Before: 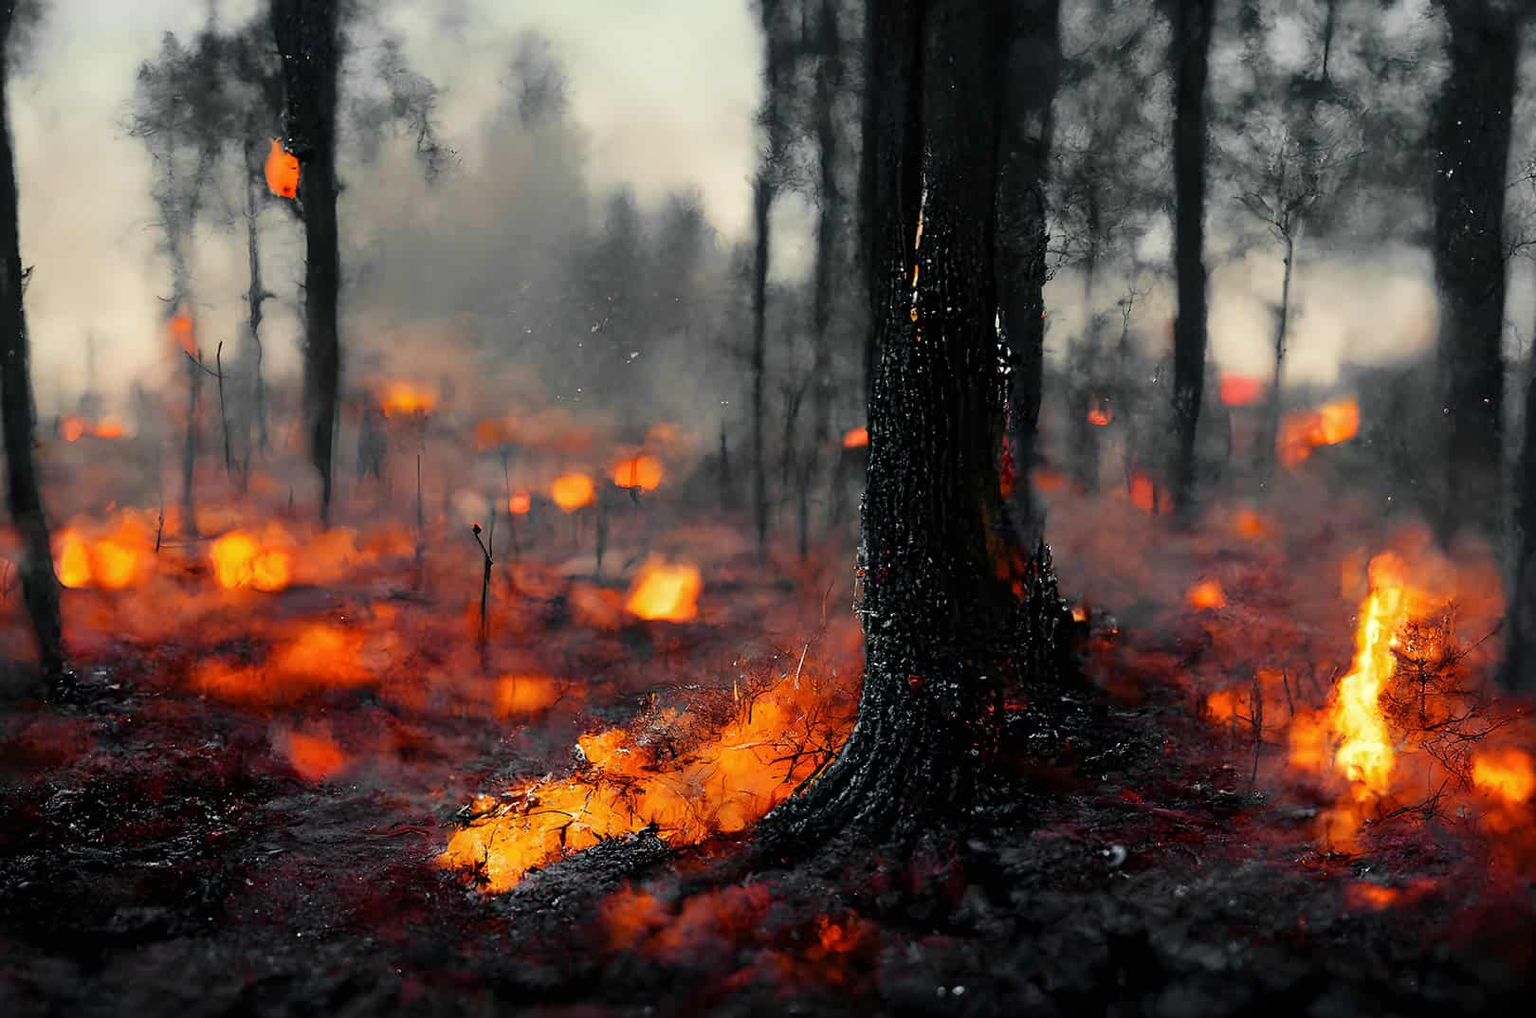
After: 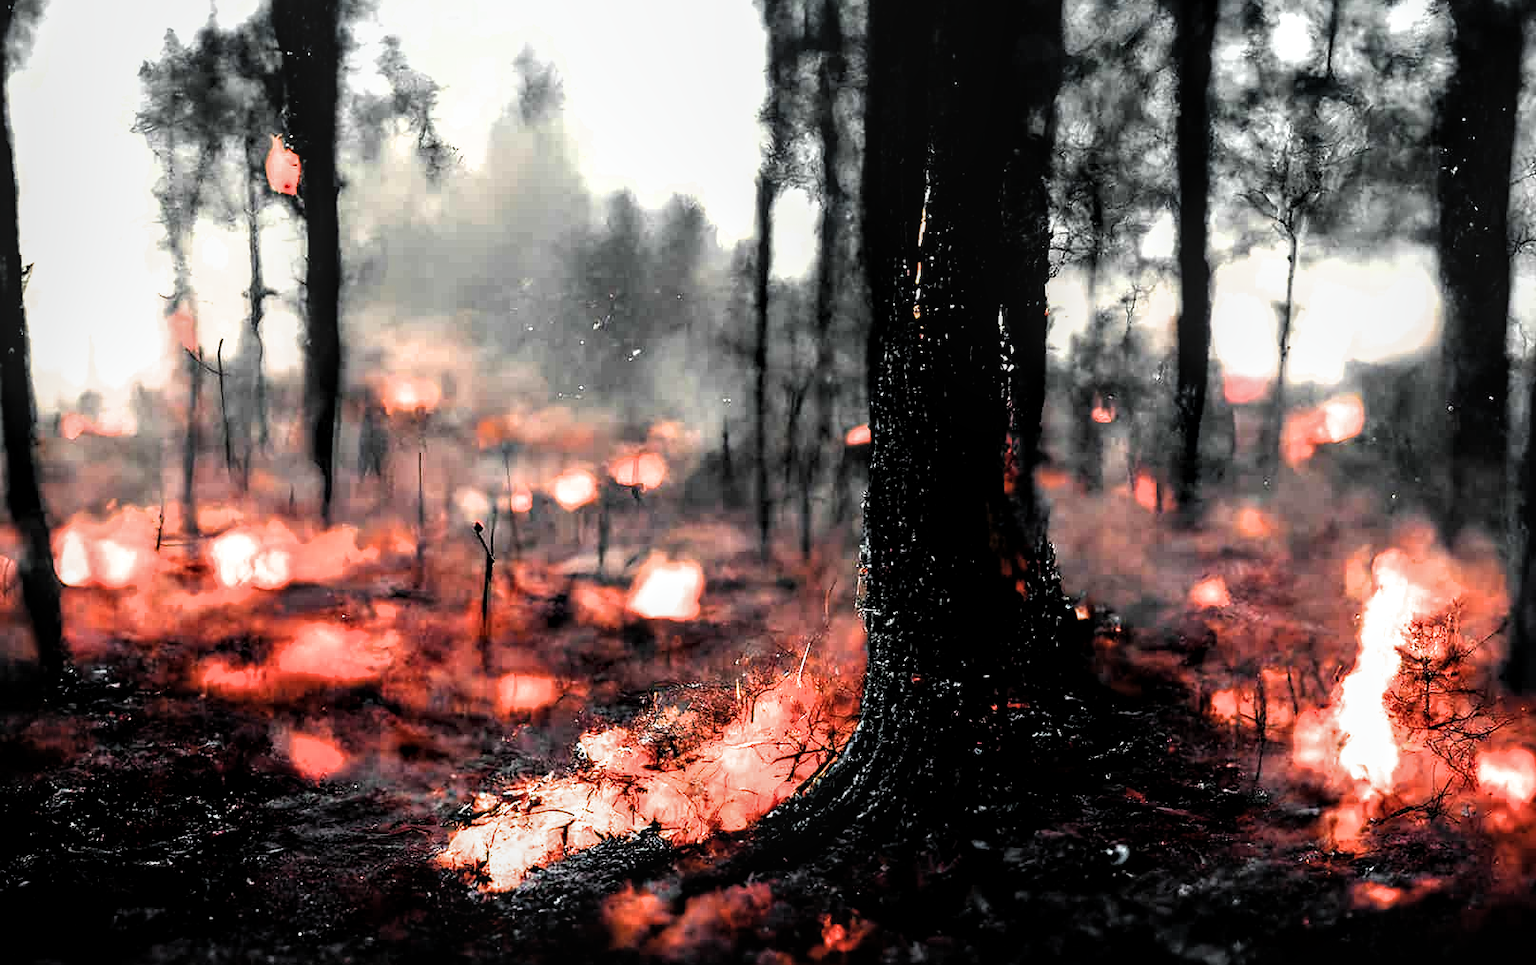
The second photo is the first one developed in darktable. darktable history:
exposure: black level correction -0.002, exposure 0.711 EV, compensate highlight preservation false
shadows and highlights: radius 125.03, shadows 21.05, highlights -22.69, low approximation 0.01
local contrast: on, module defaults
crop: top 0.38%, right 0.257%, bottom 5.021%
color correction: highlights a* -0.279, highlights b* -0.09
filmic rgb: black relative exposure -8.21 EV, white relative exposure 2.2 EV, hardness 7.09, latitude 86.48%, contrast 1.693, highlights saturation mix -3.47%, shadows ↔ highlights balance -2.4%
